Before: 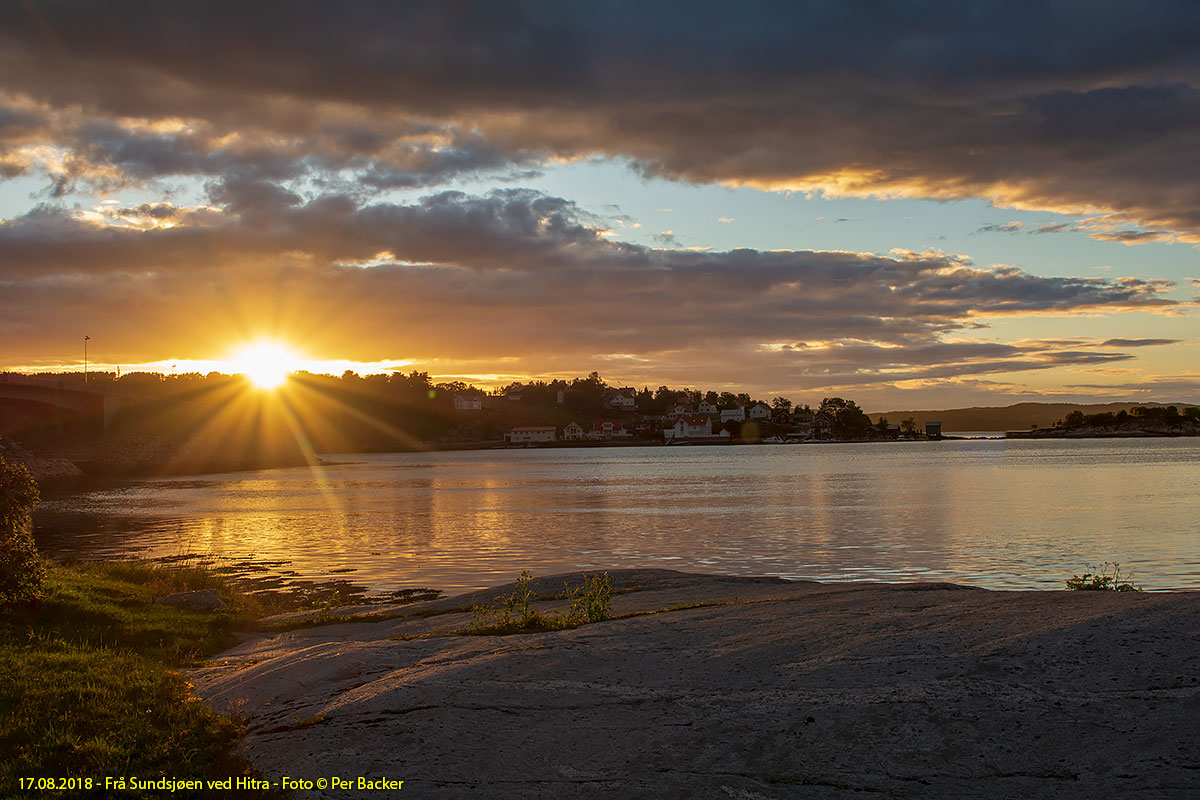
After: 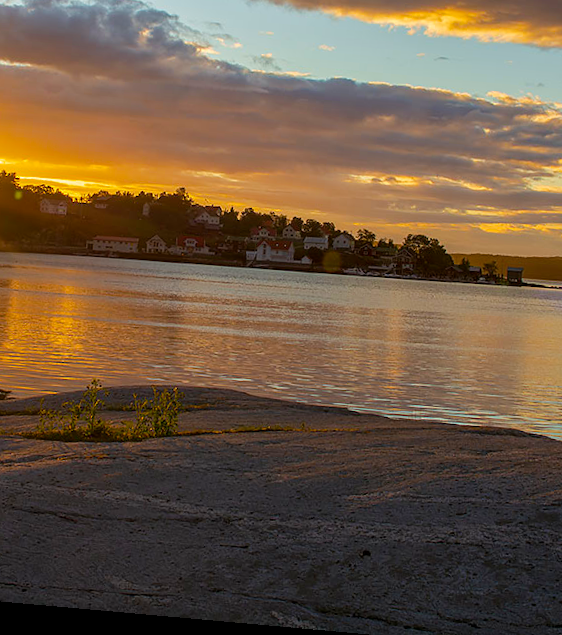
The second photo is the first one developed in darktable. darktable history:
rotate and perspective: rotation 5.12°, automatic cropping off
crop: left 35.432%, top 26.233%, right 20.145%, bottom 3.432%
color balance rgb: perceptual saturation grading › global saturation 25%, perceptual brilliance grading › mid-tones 10%, perceptual brilliance grading › shadows 15%, global vibrance 20%
